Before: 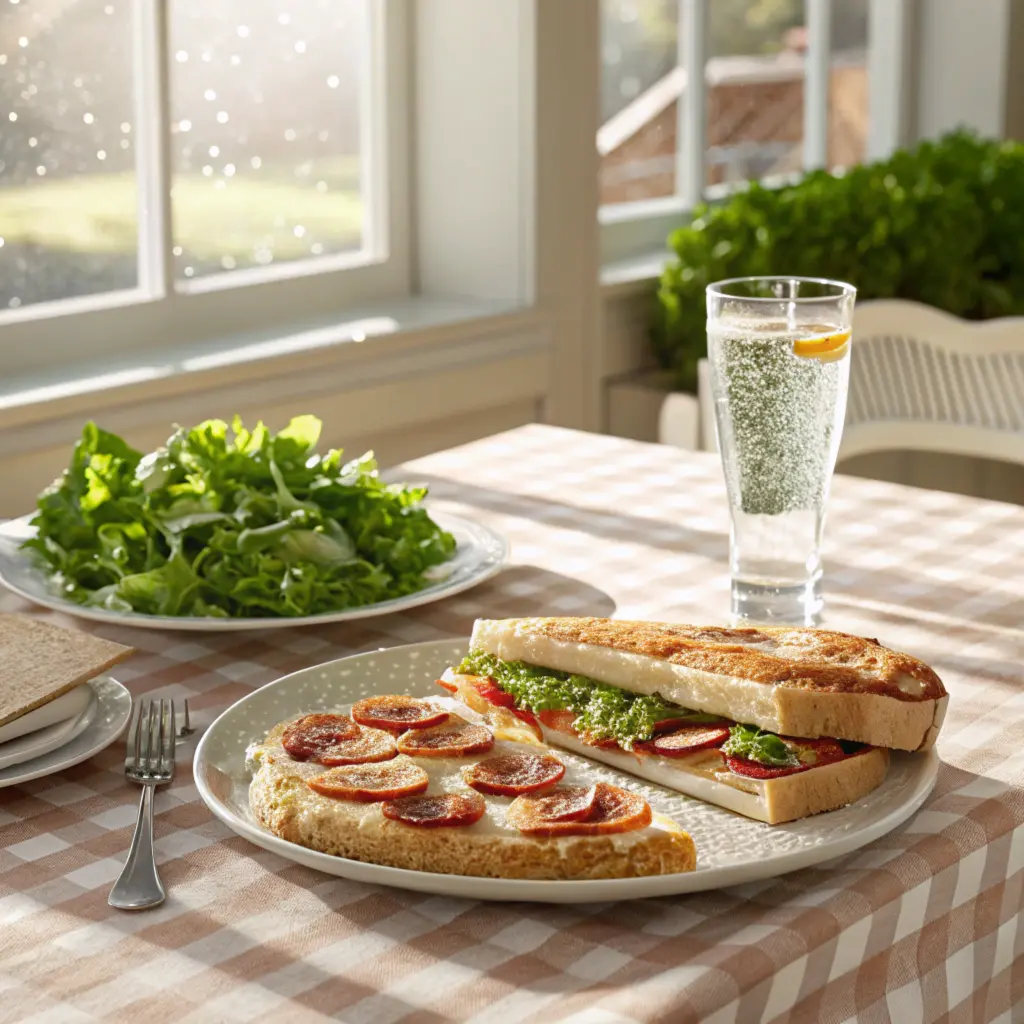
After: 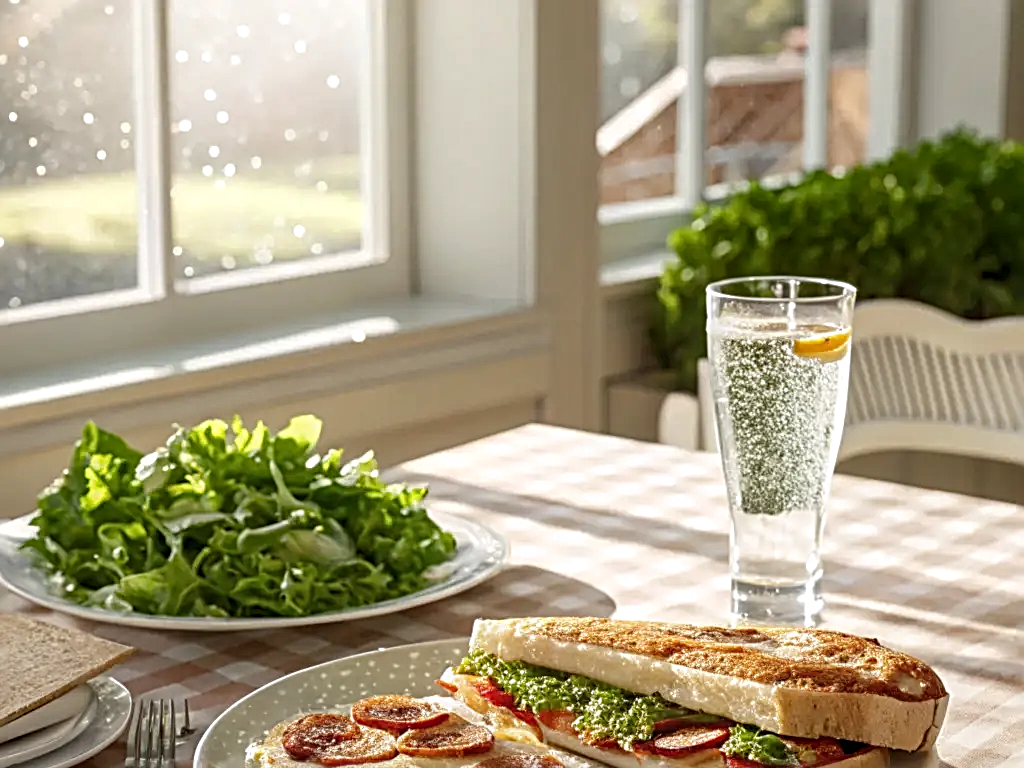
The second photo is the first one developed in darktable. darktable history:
local contrast: on, module defaults
color zones: curves: ch0 [(0.25, 0.5) (0.423, 0.5) (0.443, 0.5) (0.521, 0.756) (0.568, 0.5) (0.576, 0.5) (0.75, 0.5)]; ch1 [(0.25, 0.5) (0.423, 0.5) (0.443, 0.5) (0.539, 0.873) (0.624, 0.565) (0.631, 0.5) (0.75, 0.5)]
crop: bottom 24.978%
sharpen: radius 2.806, amount 0.707
